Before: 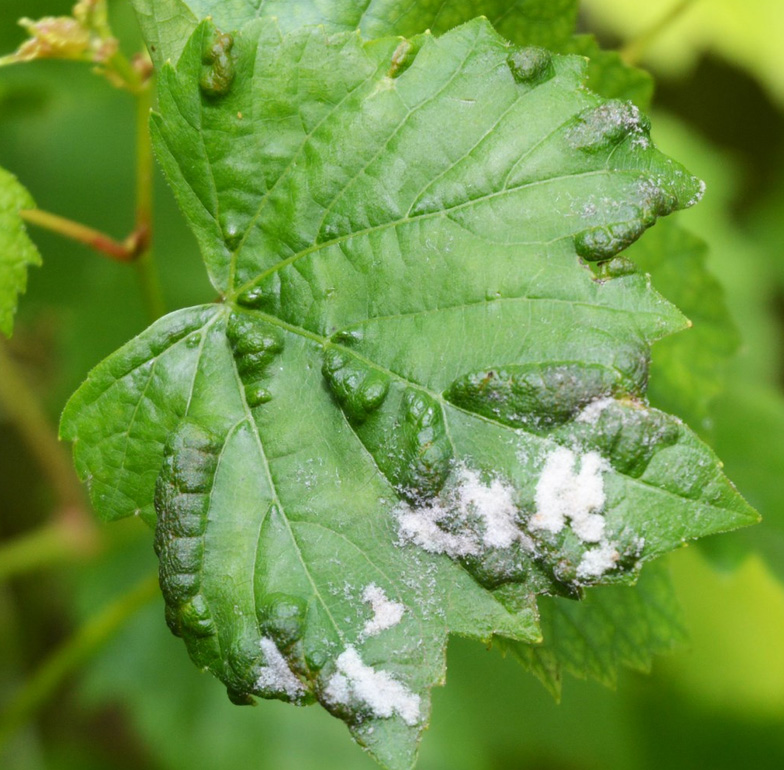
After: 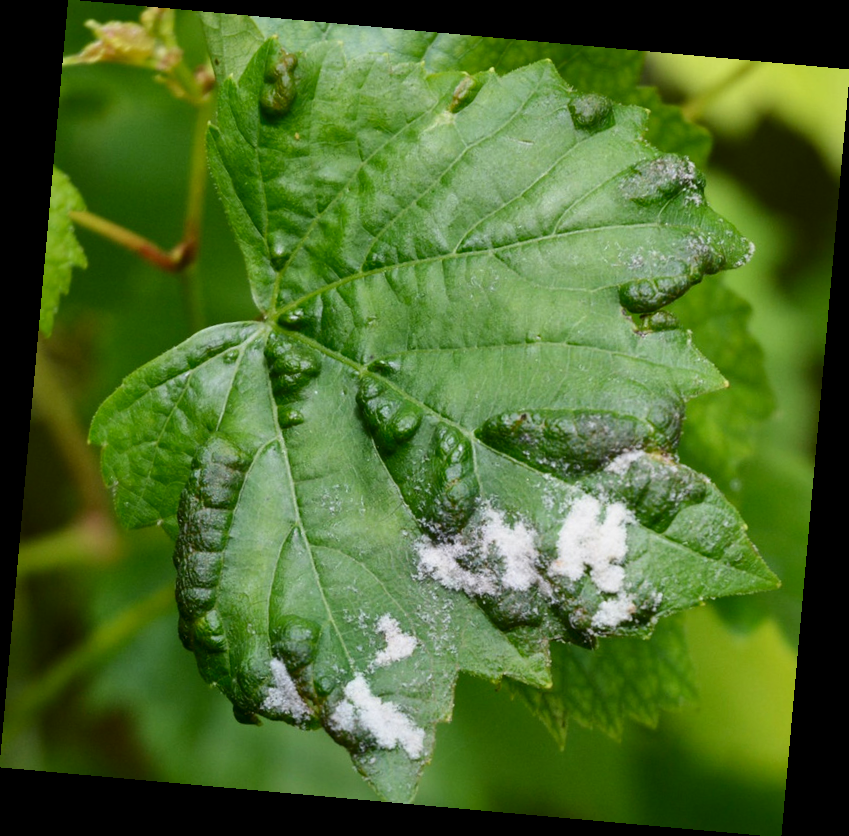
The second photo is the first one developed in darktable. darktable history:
local contrast: mode bilateral grid, contrast 20, coarseness 50, detail 140%, midtone range 0.2
contrast brightness saturation: brightness -0.09
rotate and perspective: rotation 5.12°, automatic cropping off
exposure: exposure -0.242 EV, compensate highlight preservation false
